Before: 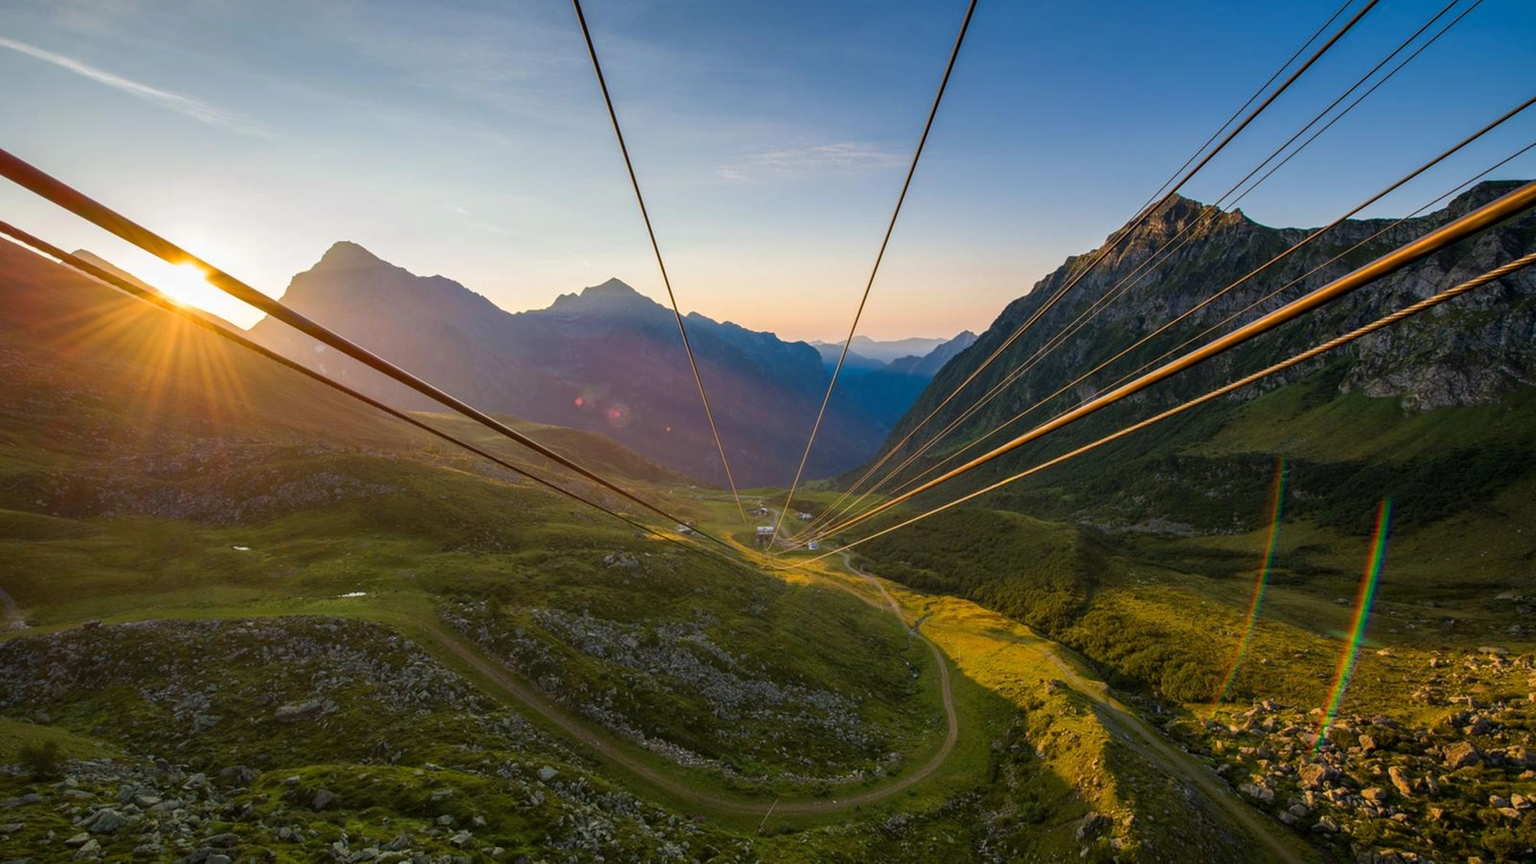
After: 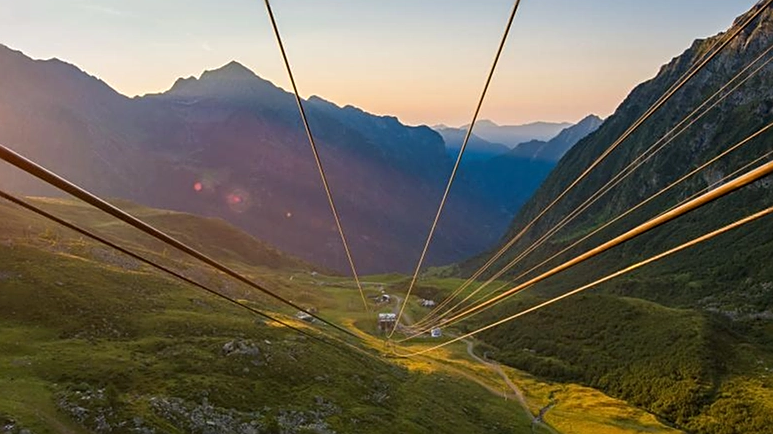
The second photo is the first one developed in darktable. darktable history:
crop: left 25.006%, top 25.273%, right 25.407%, bottom 25.196%
sharpen: on, module defaults
